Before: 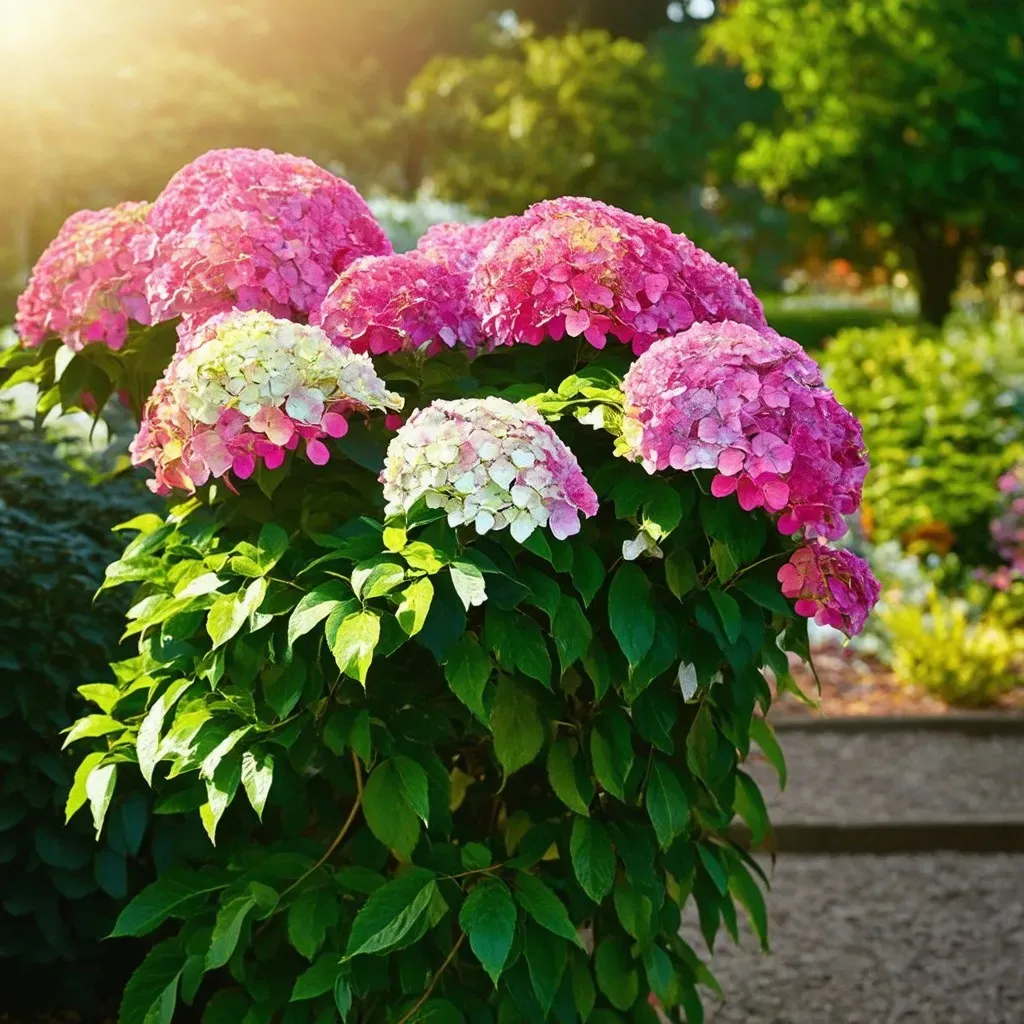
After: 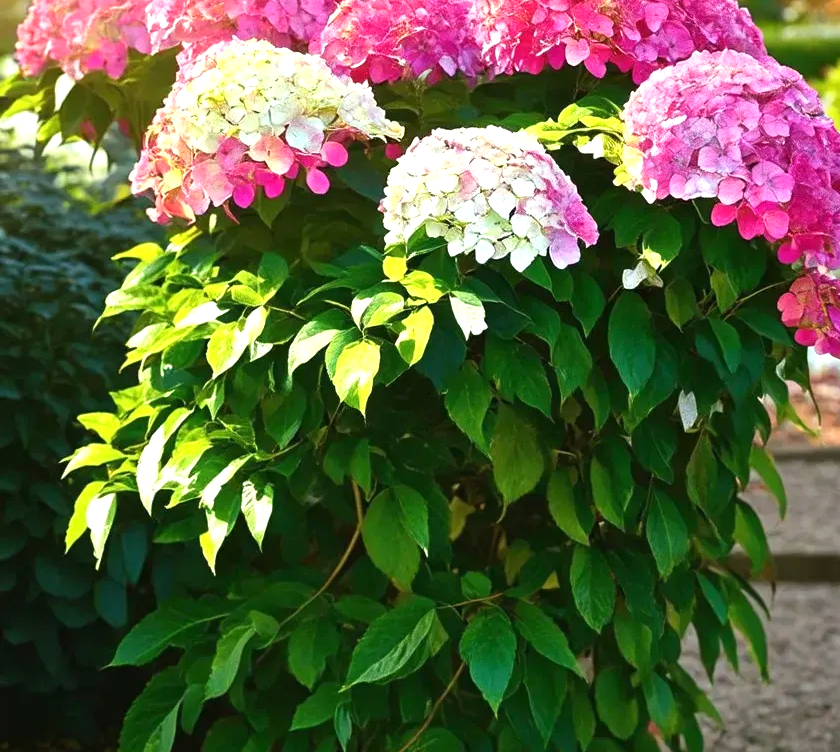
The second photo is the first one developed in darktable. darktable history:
exposure: exposure 0.636 EV, compensate highlight preservation false
crop: top 26.531%, right 17.959%
